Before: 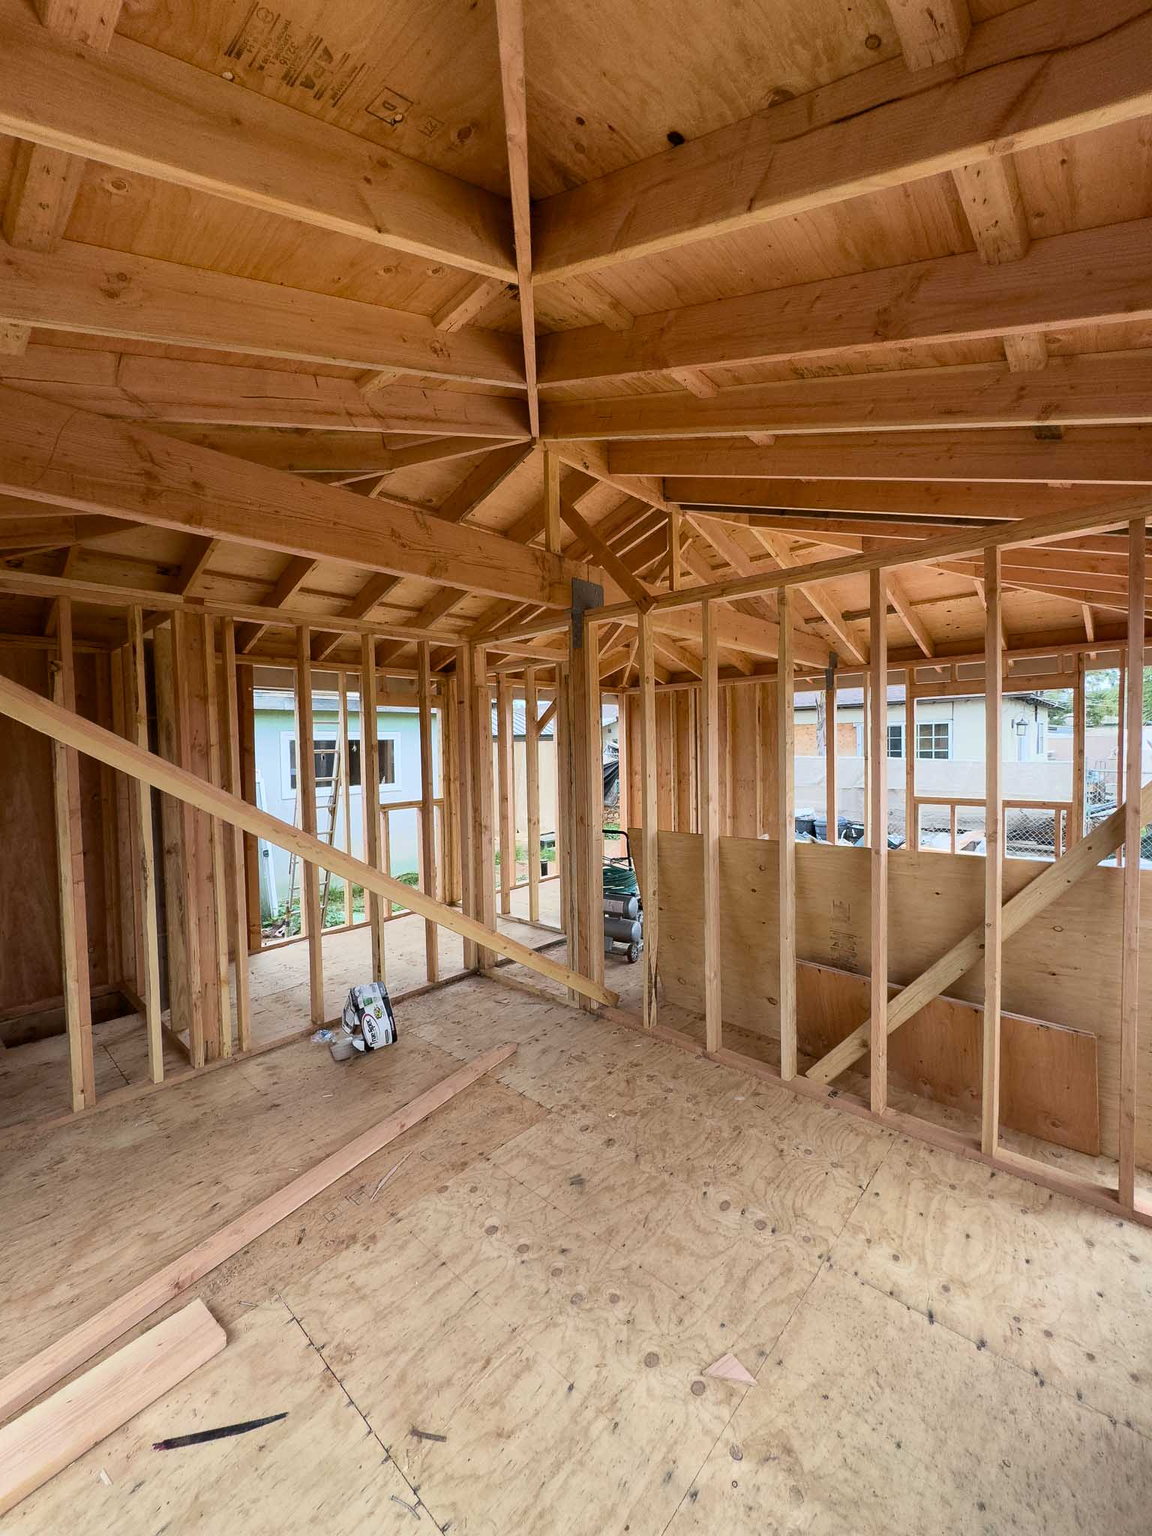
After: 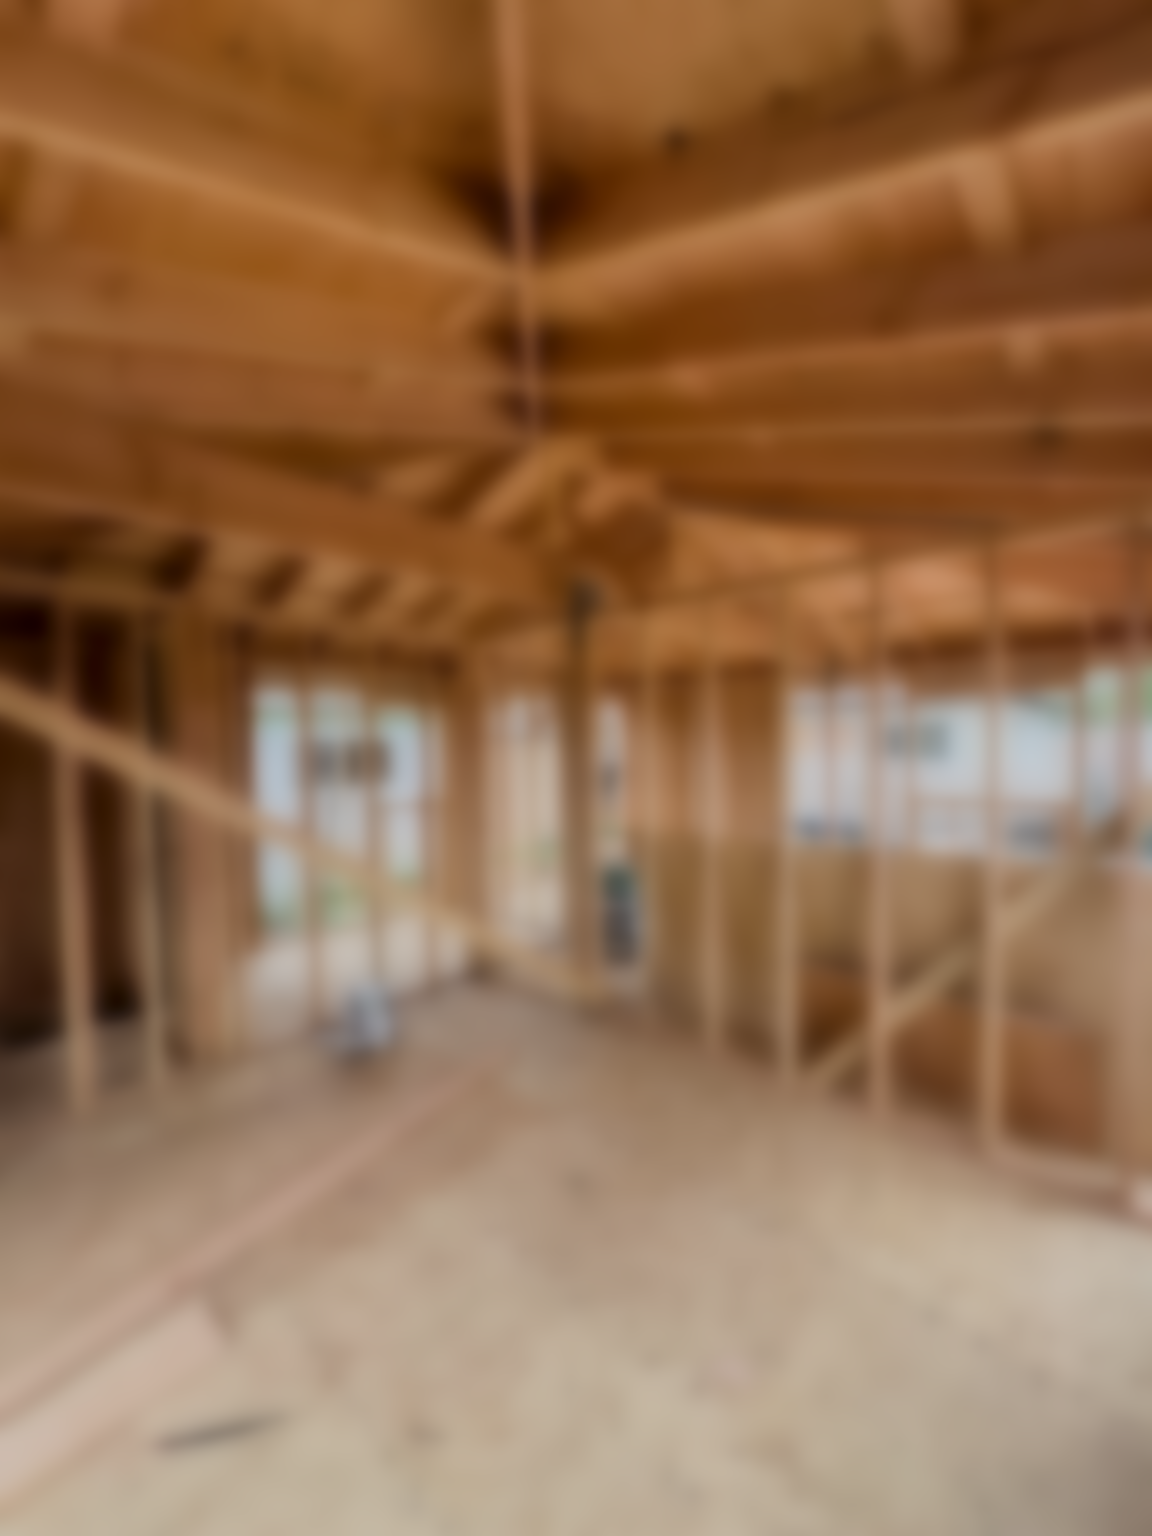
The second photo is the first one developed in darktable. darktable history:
local contrast: mode bilateral grid, contrast 20, coarseness 50, detail 130%, midtone range 0.2
filmic rgb: black relative exposure -6.68 EV, white relative exposure 4.56 EV, hardness 3.25
lowpass: radius 16, unbound 0
